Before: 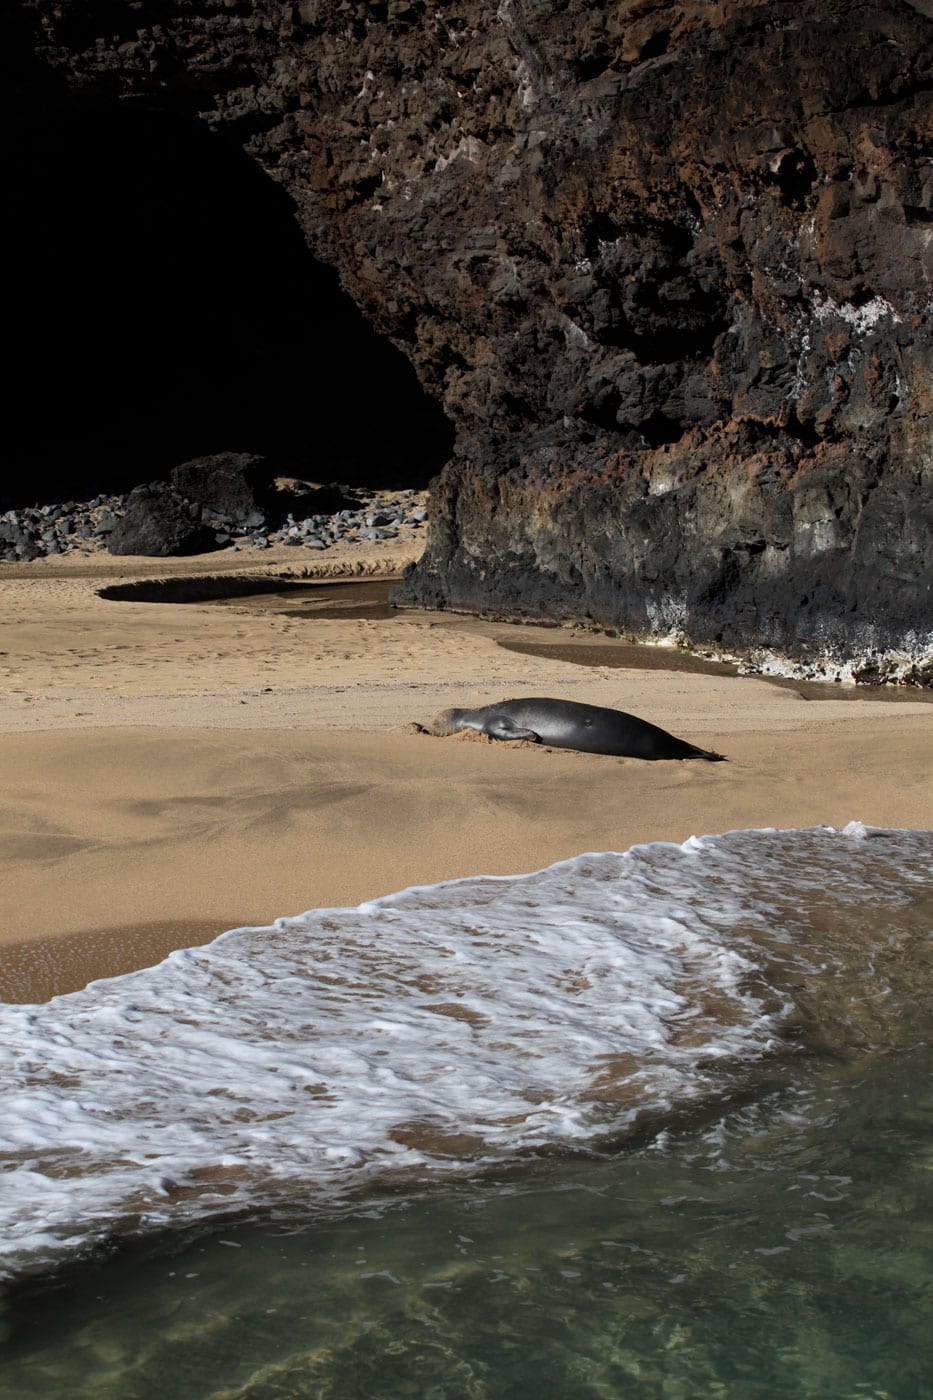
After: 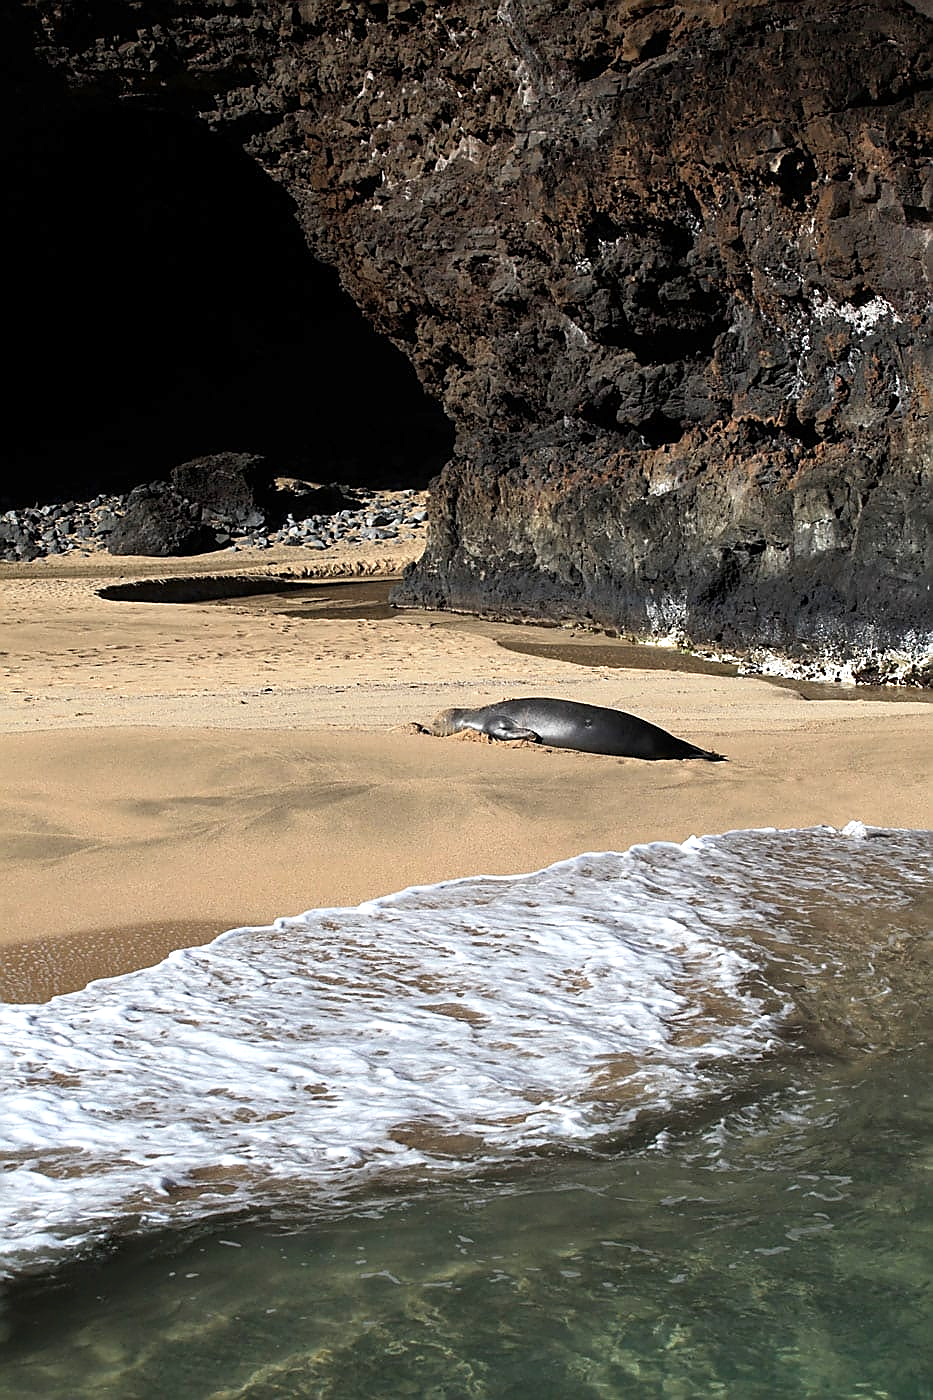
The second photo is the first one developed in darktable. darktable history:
exposure: exposure 0.661 EV, compensate highlight preservation false
sharpen: radius 1.4, amount 1.25, threshold 0.7
